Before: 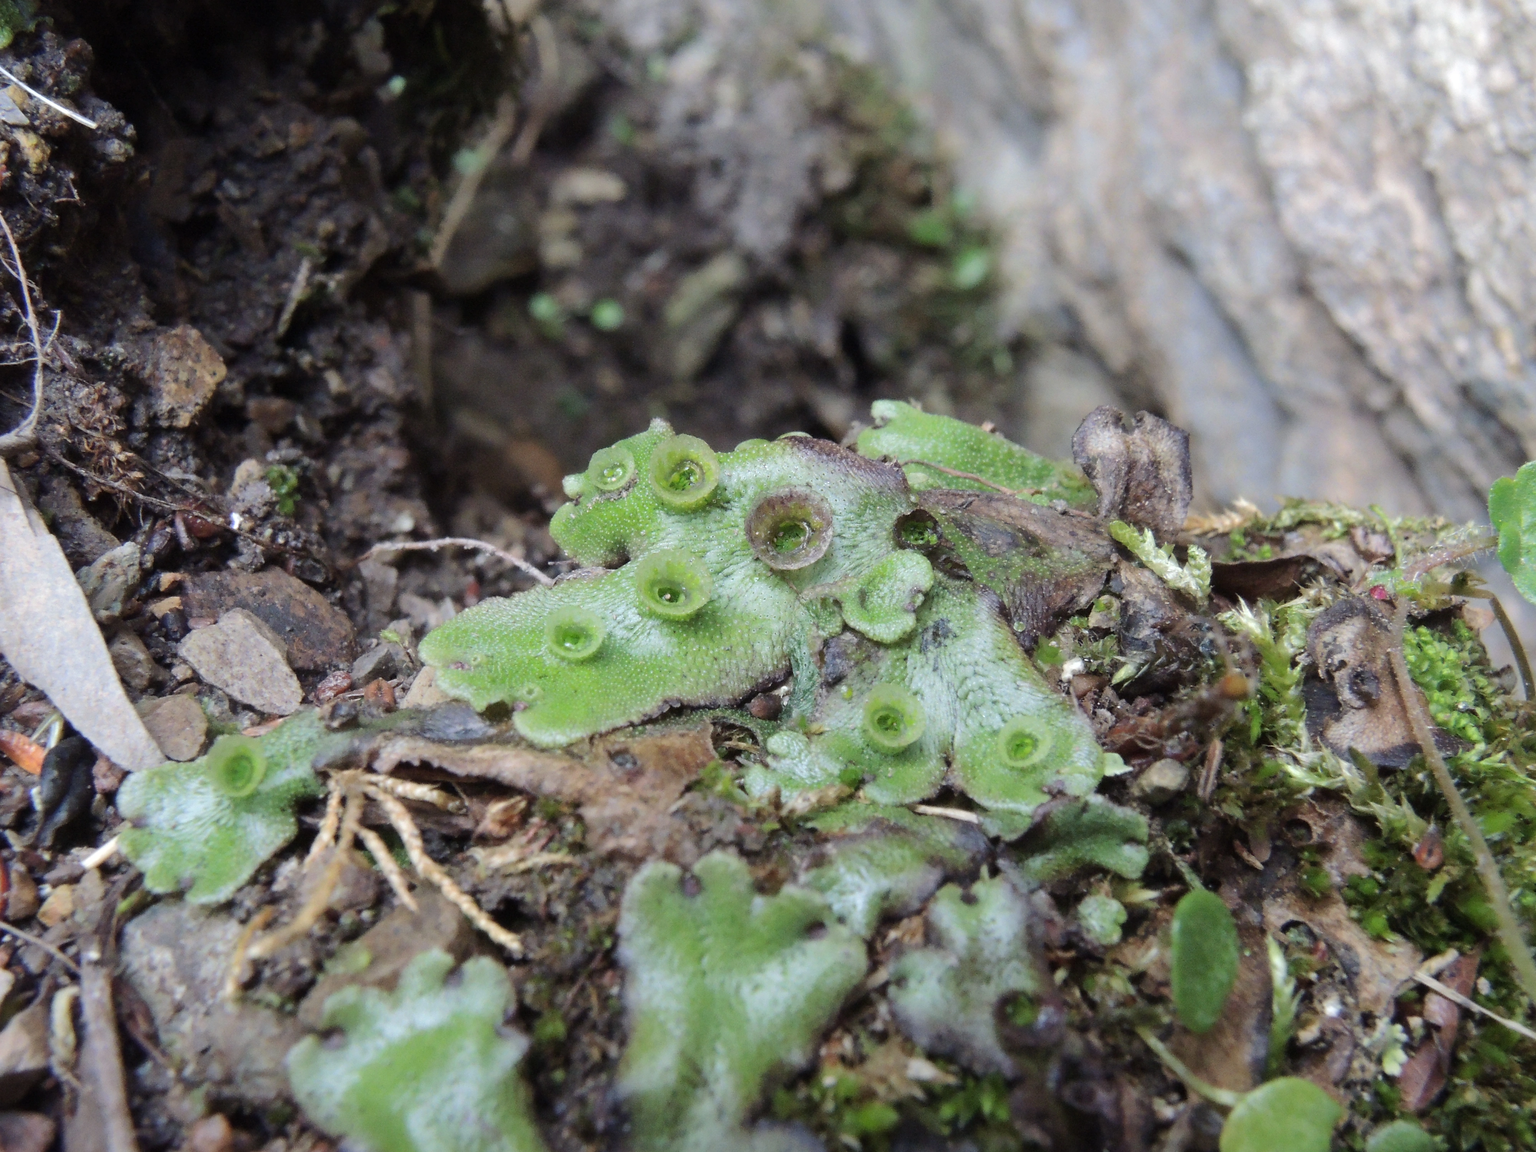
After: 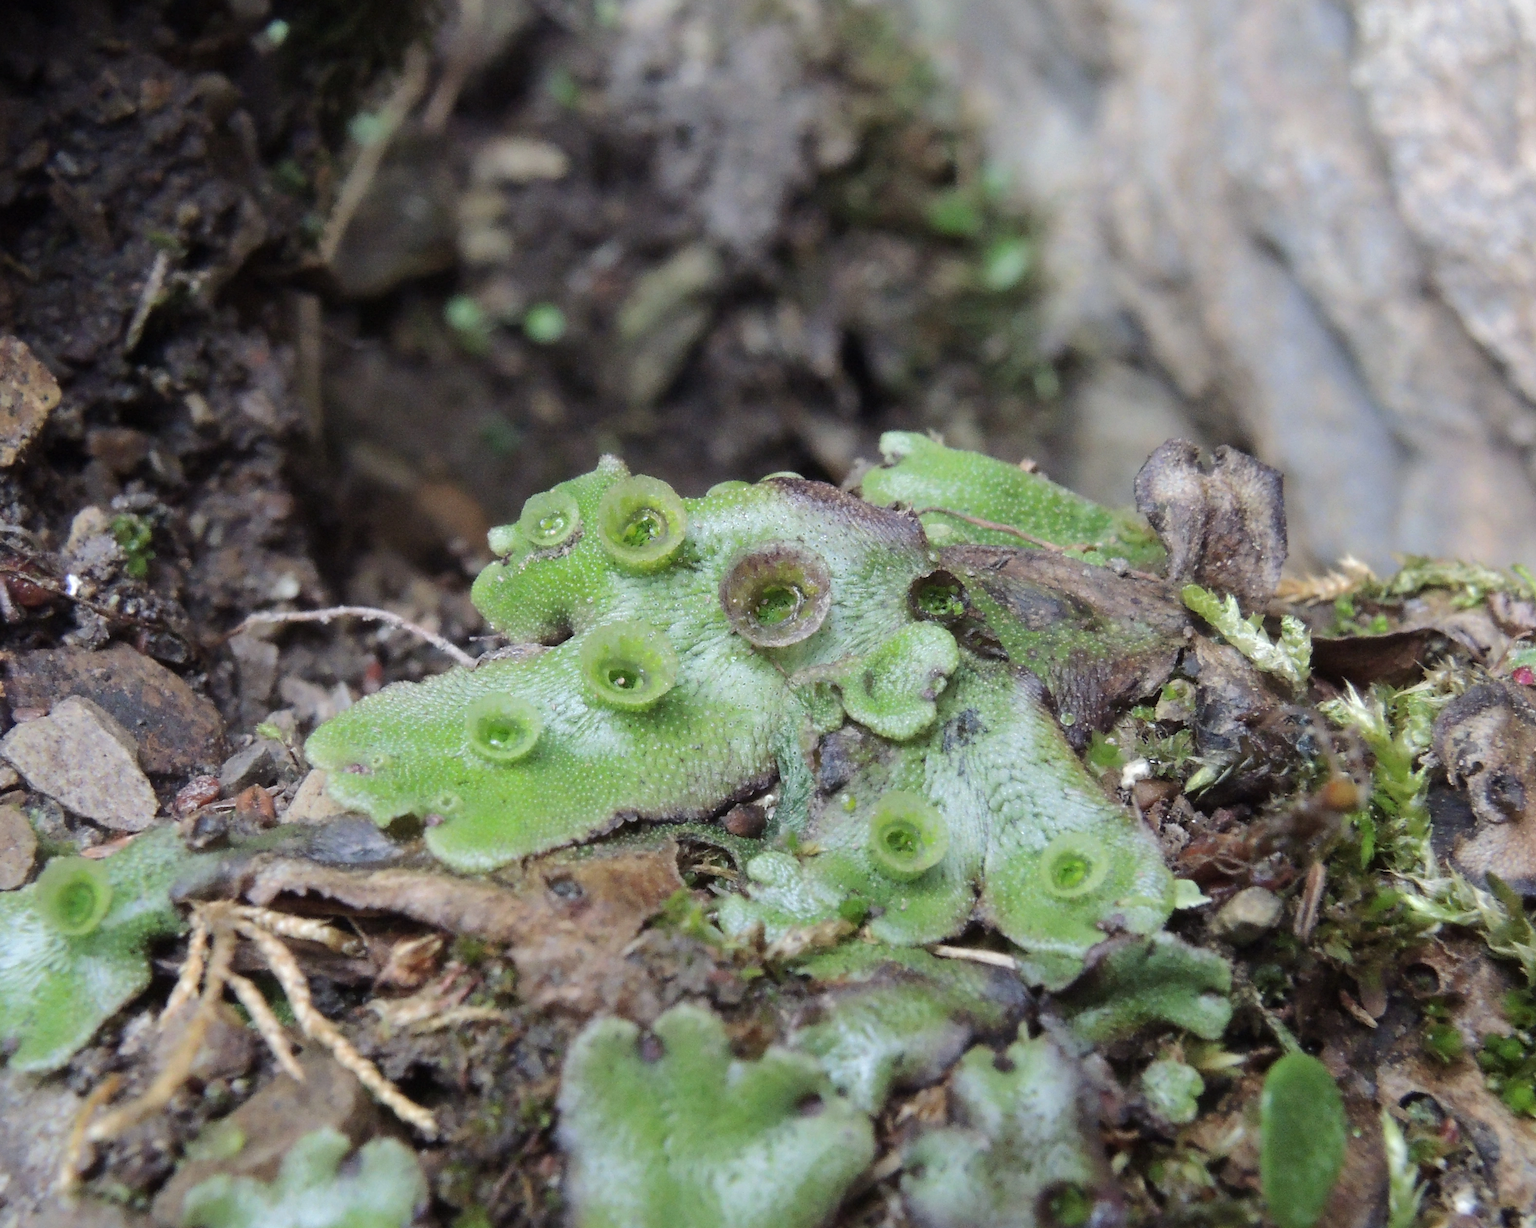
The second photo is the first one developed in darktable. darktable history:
crop: left 11.644%, top 5.254%, right 9.572%, bottom 10.691%
